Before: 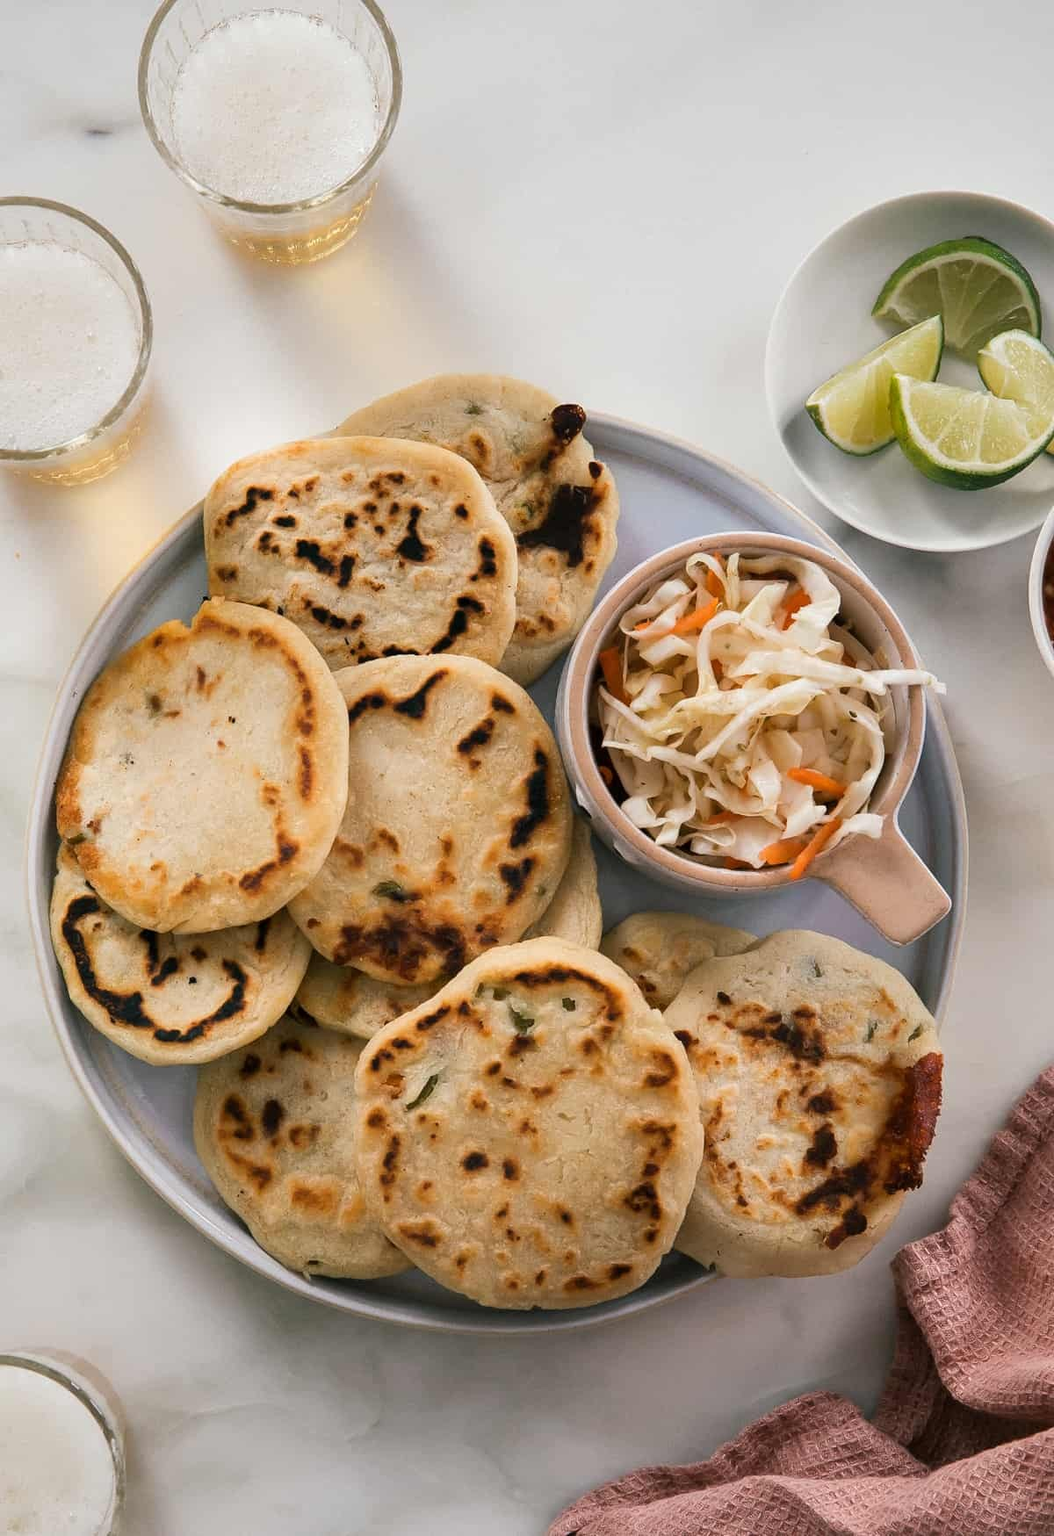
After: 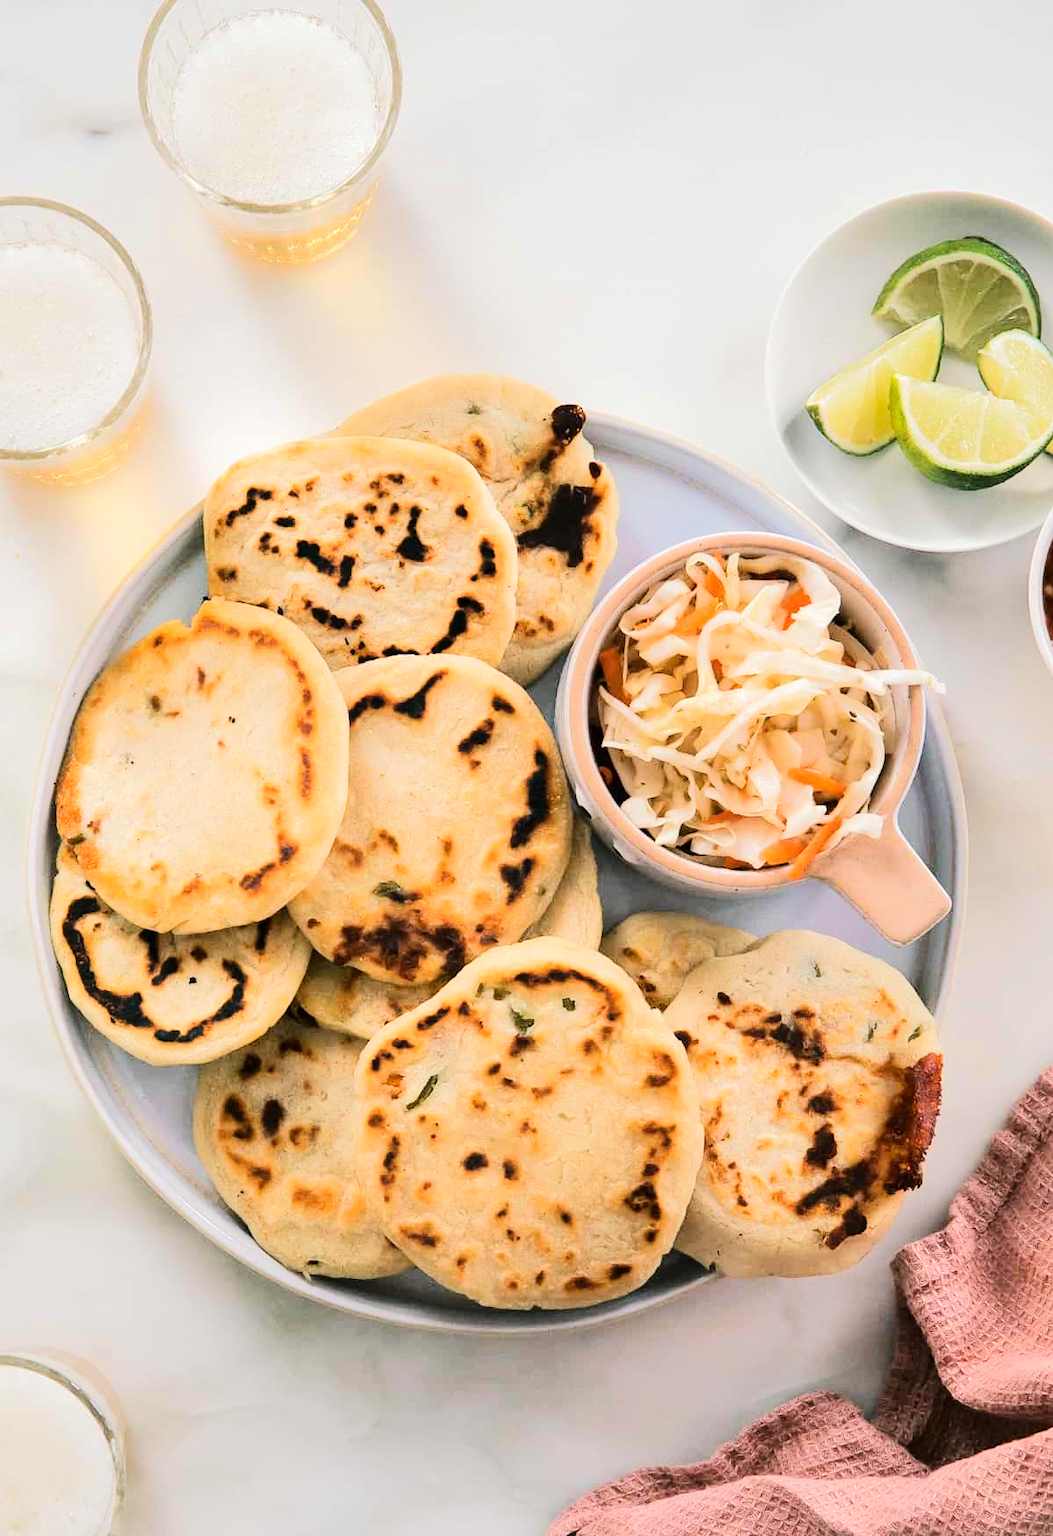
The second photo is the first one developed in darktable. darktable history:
tone equalizer: -7 EV 0.145 EV, -6 EV 0.629 EV, -5 EV 1.13 EV, -4 EV 1.37 EV, -3 EV 1.15 EV, -2 EV 0.6 EV, -1 EV 0.165 EV, edges refinement/feathering 500, mask exposure compensation -1.57 EV, preserve details no
contrast brightness saturation: contrast 0.076, saturation 0.019
